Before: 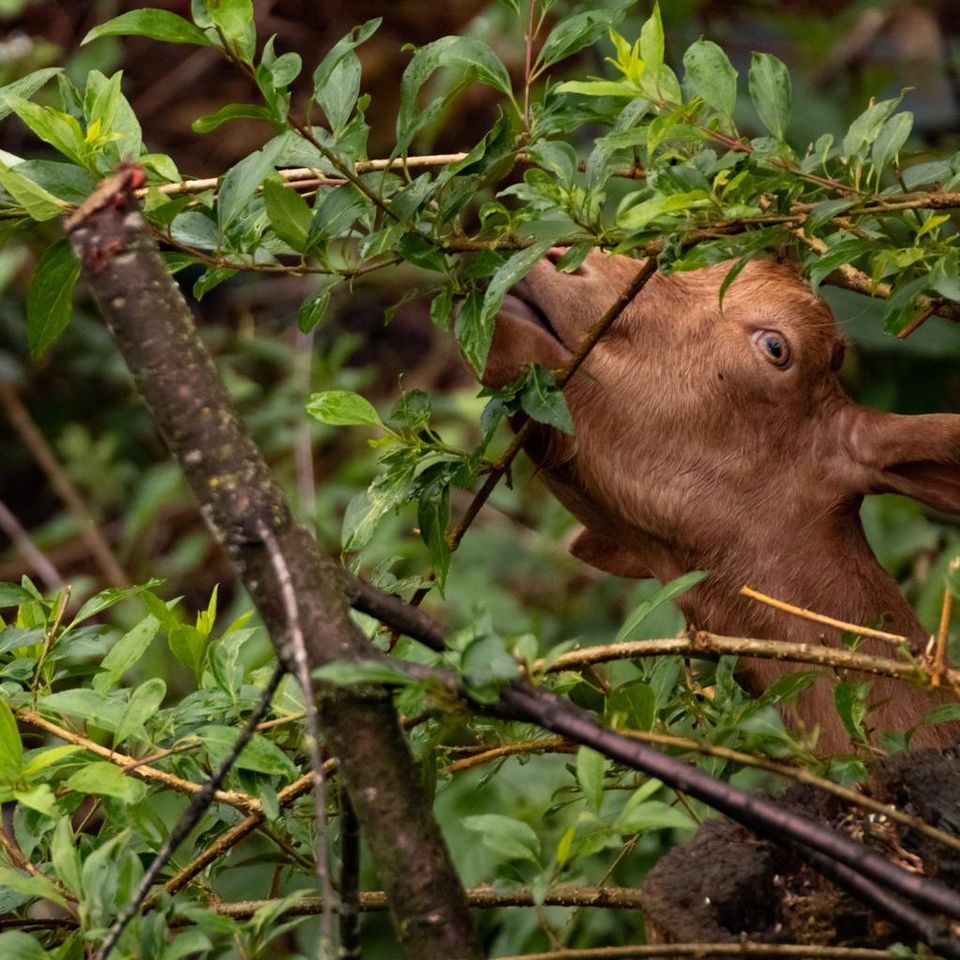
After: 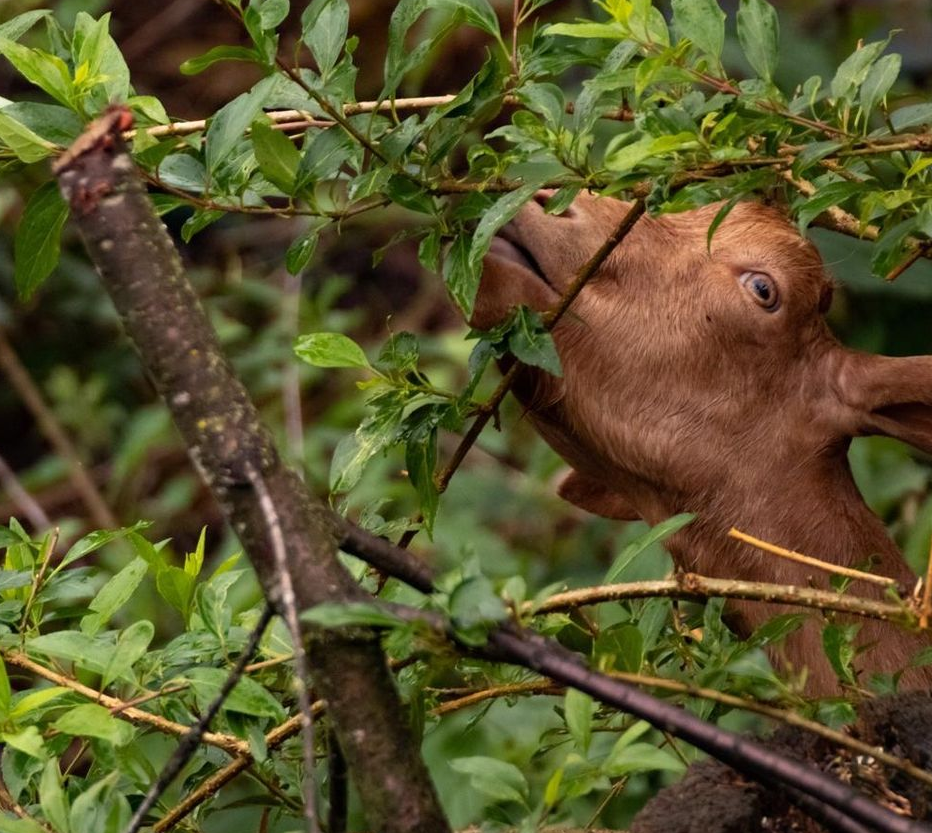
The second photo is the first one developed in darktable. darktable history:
crop: left 1.262%, top 6.117%, right 1.613%, bottom 7.05%
